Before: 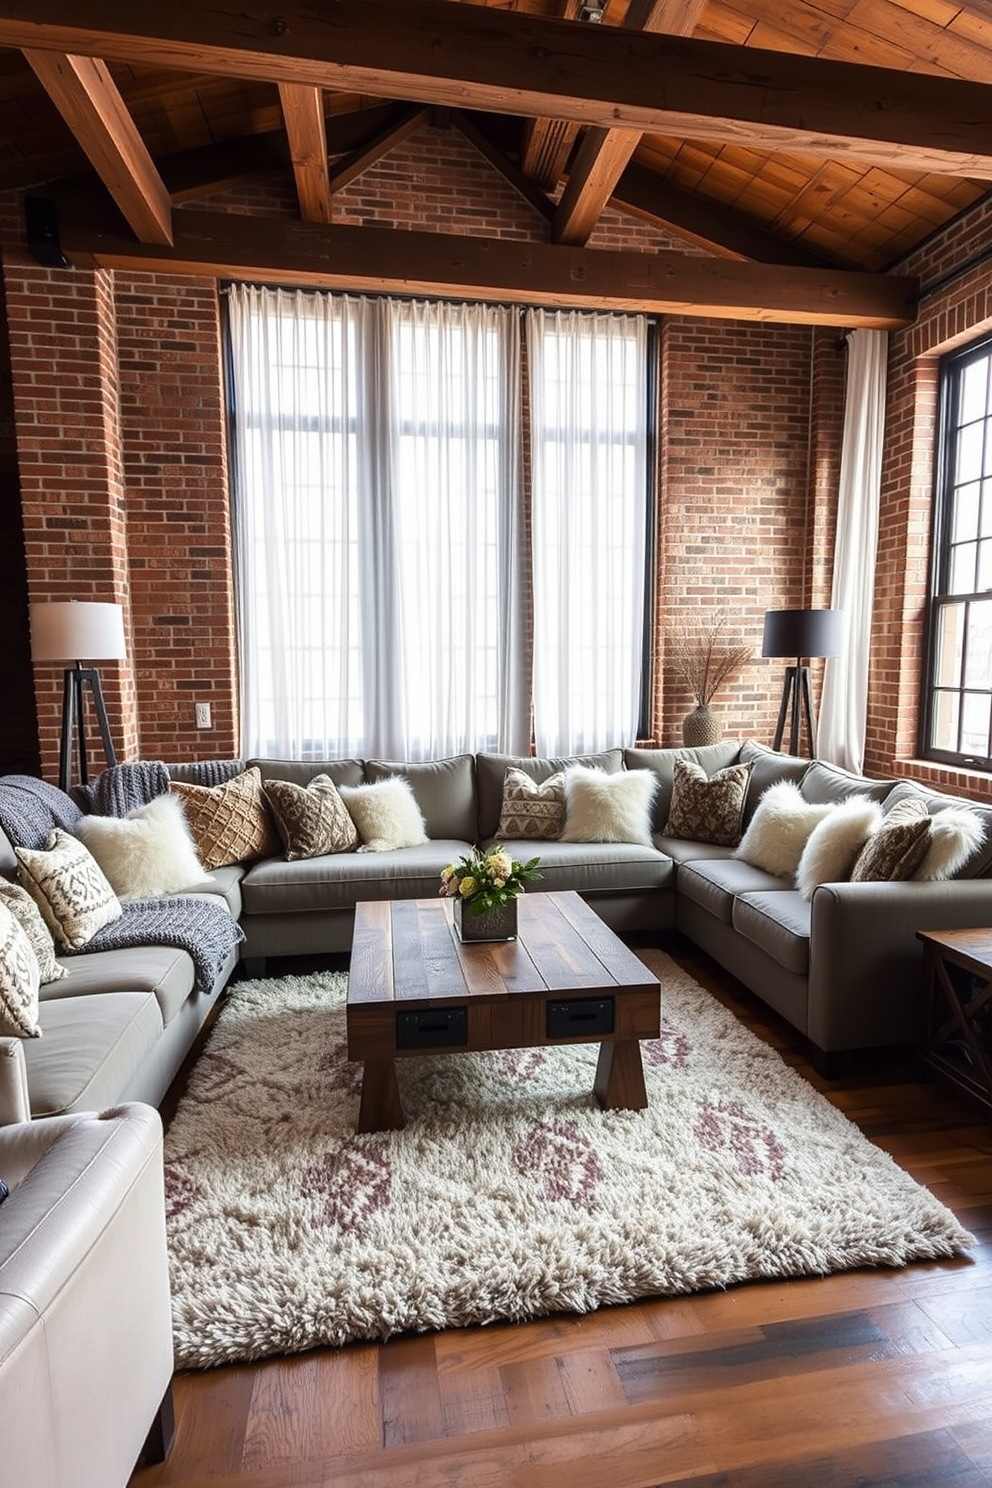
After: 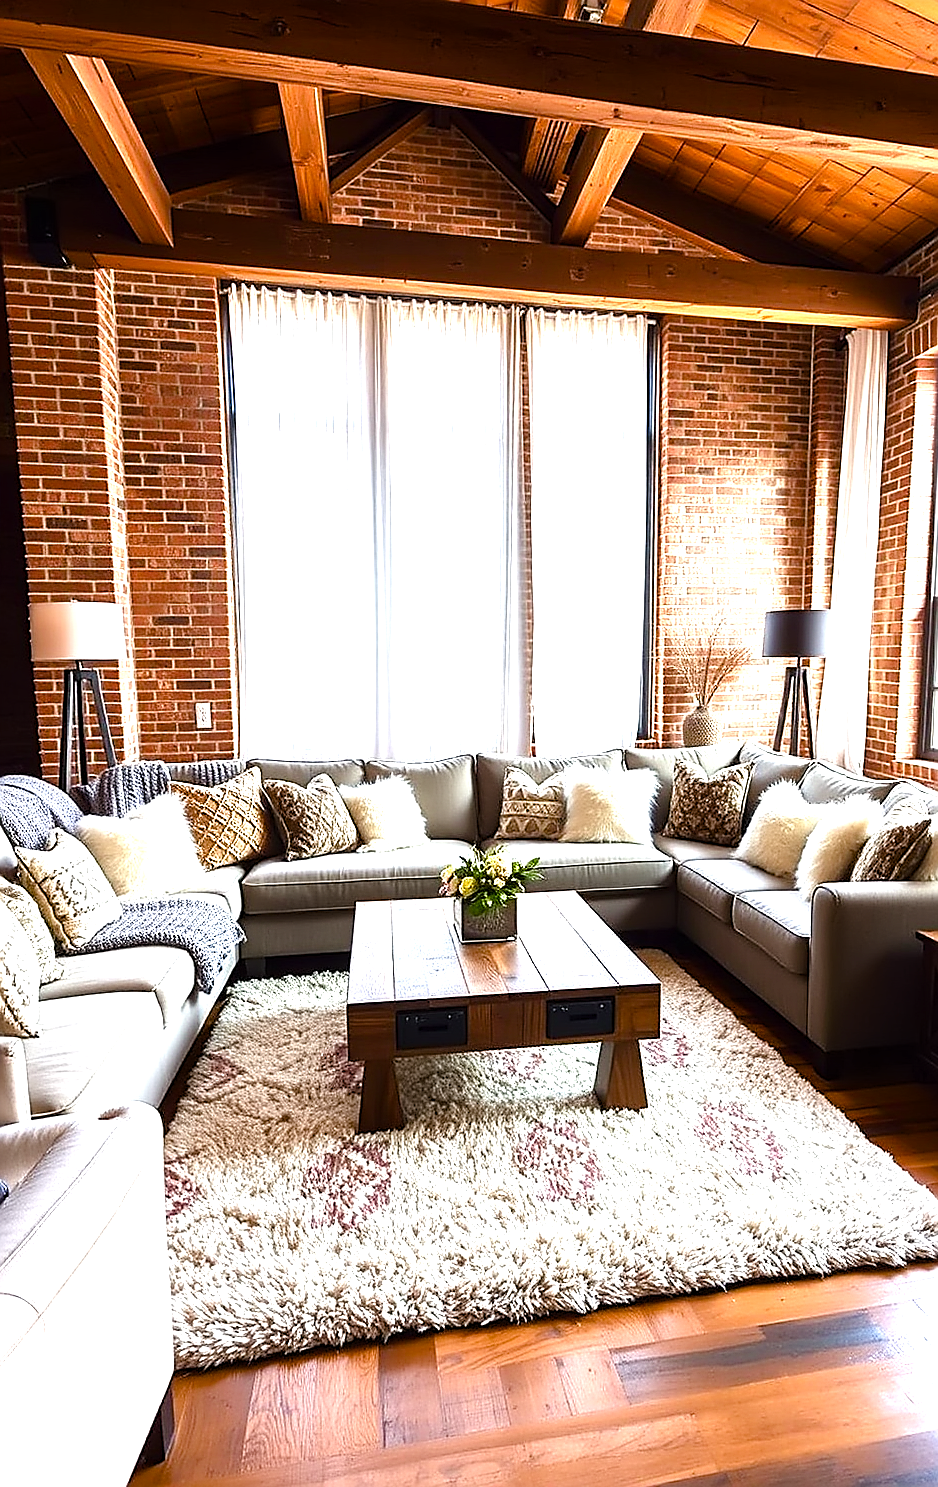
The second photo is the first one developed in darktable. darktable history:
exposure: black level correction 0, exposure 0.703 EV, compensate highlight preservation false
crop and rotate: left 0%, right 5.364%
sharpen: radius 1.376, amount 1.268, threshold 0.691
tone equalizer: -8 EV -0.726 EV, -7 EV -0.667 EV, -6 EV -0.573 EV, -5 EV -0.392 EV, -3 EV 0.38 EV, -2 EV 0.6 EV, -1 EV 0.685 EV, +0 EV 0.732 EV
color balance rgb: perceptual saturation grading › global saturation 20%, perceptual saturation grading › highlights -13.926%, perceptual saturation grading › shadows 49.787%, global vibrance 15.08%
